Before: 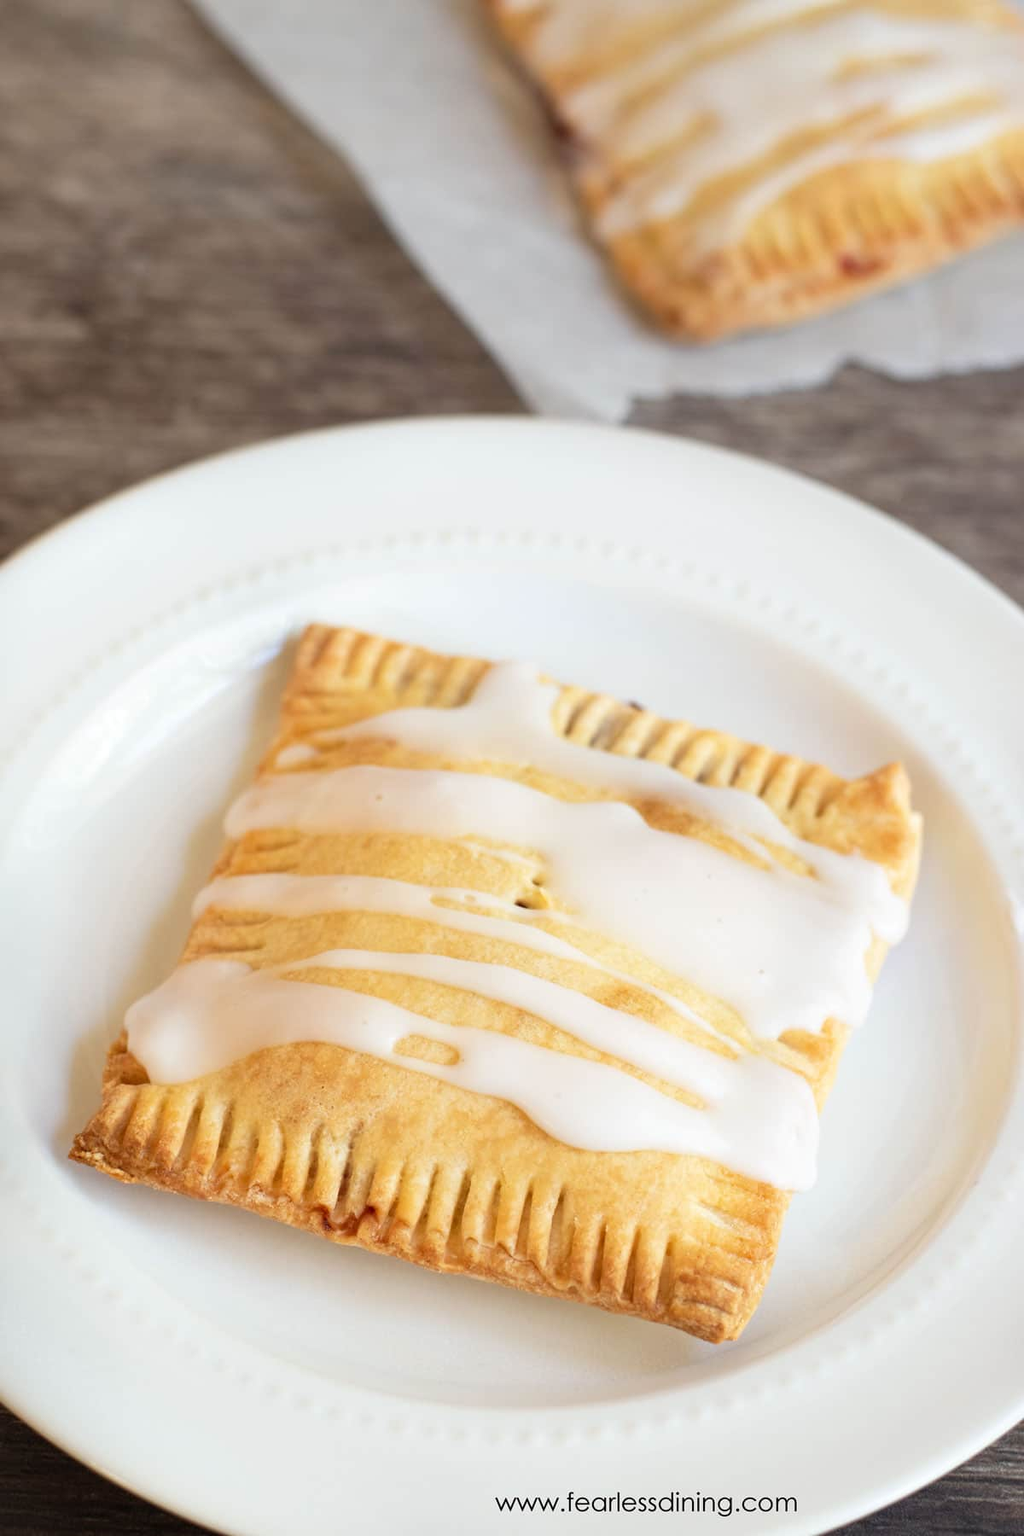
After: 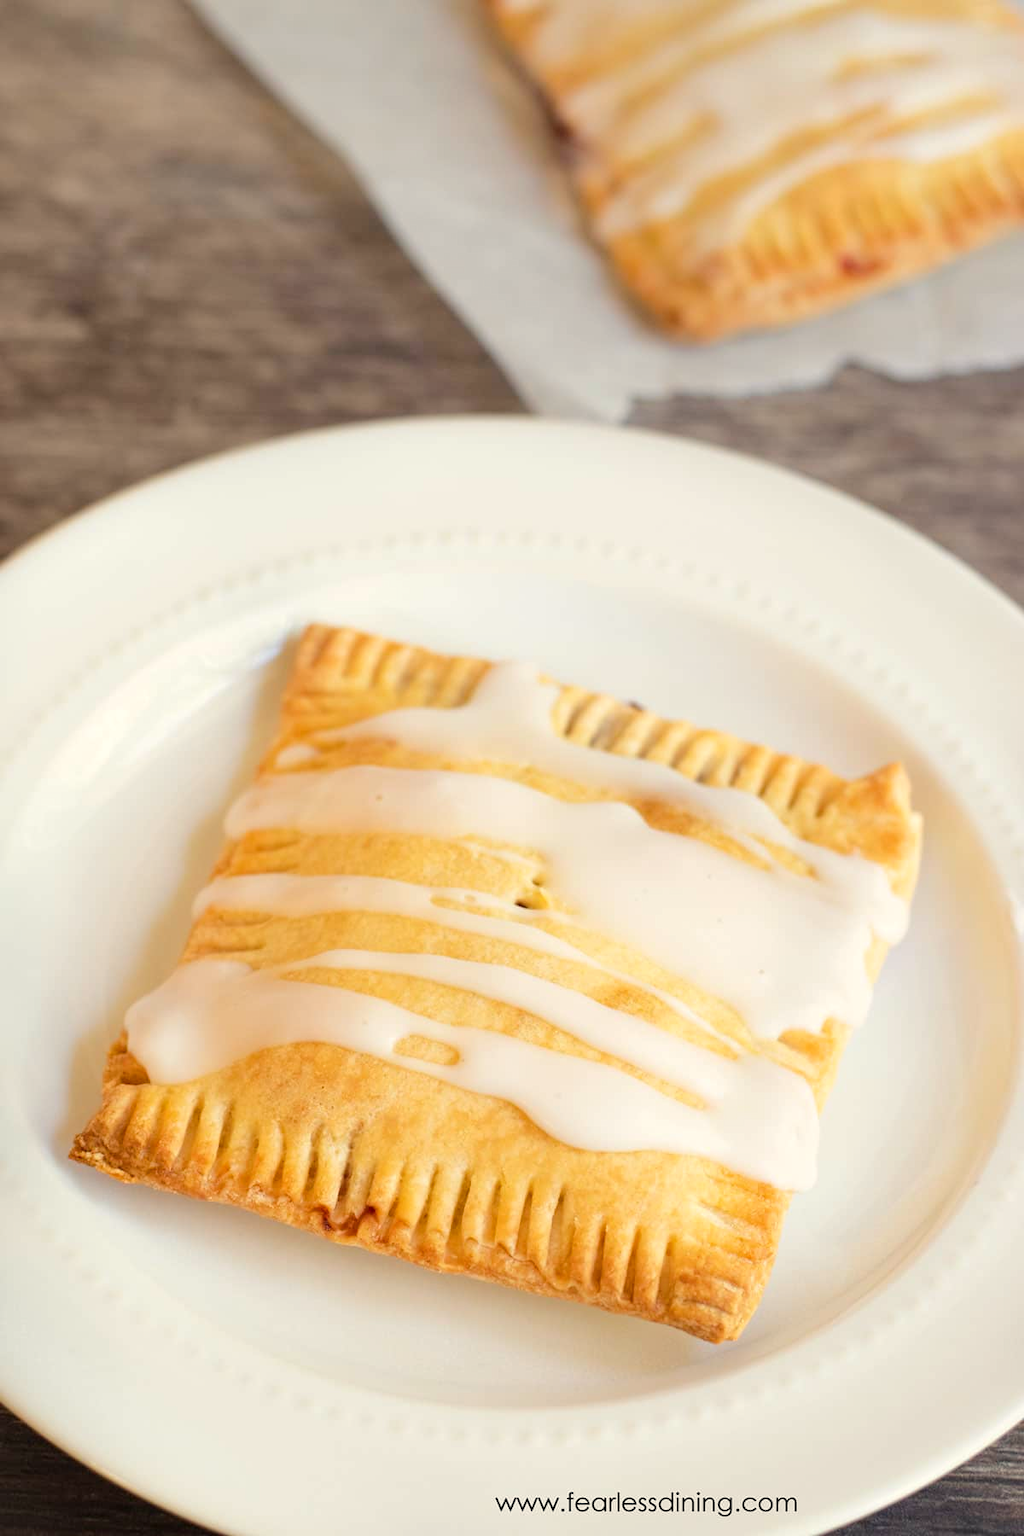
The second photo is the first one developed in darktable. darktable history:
color balance rgb: highlights gain › chroma 3.026%, highlights gain › hue 78.38°, perceptual saturation grading › global saturation -0.16%, perceptual brilliance grading › mid-tones 10.331%, perceptual brilliance grading › shadows 14.266%, global vibrance 20%
